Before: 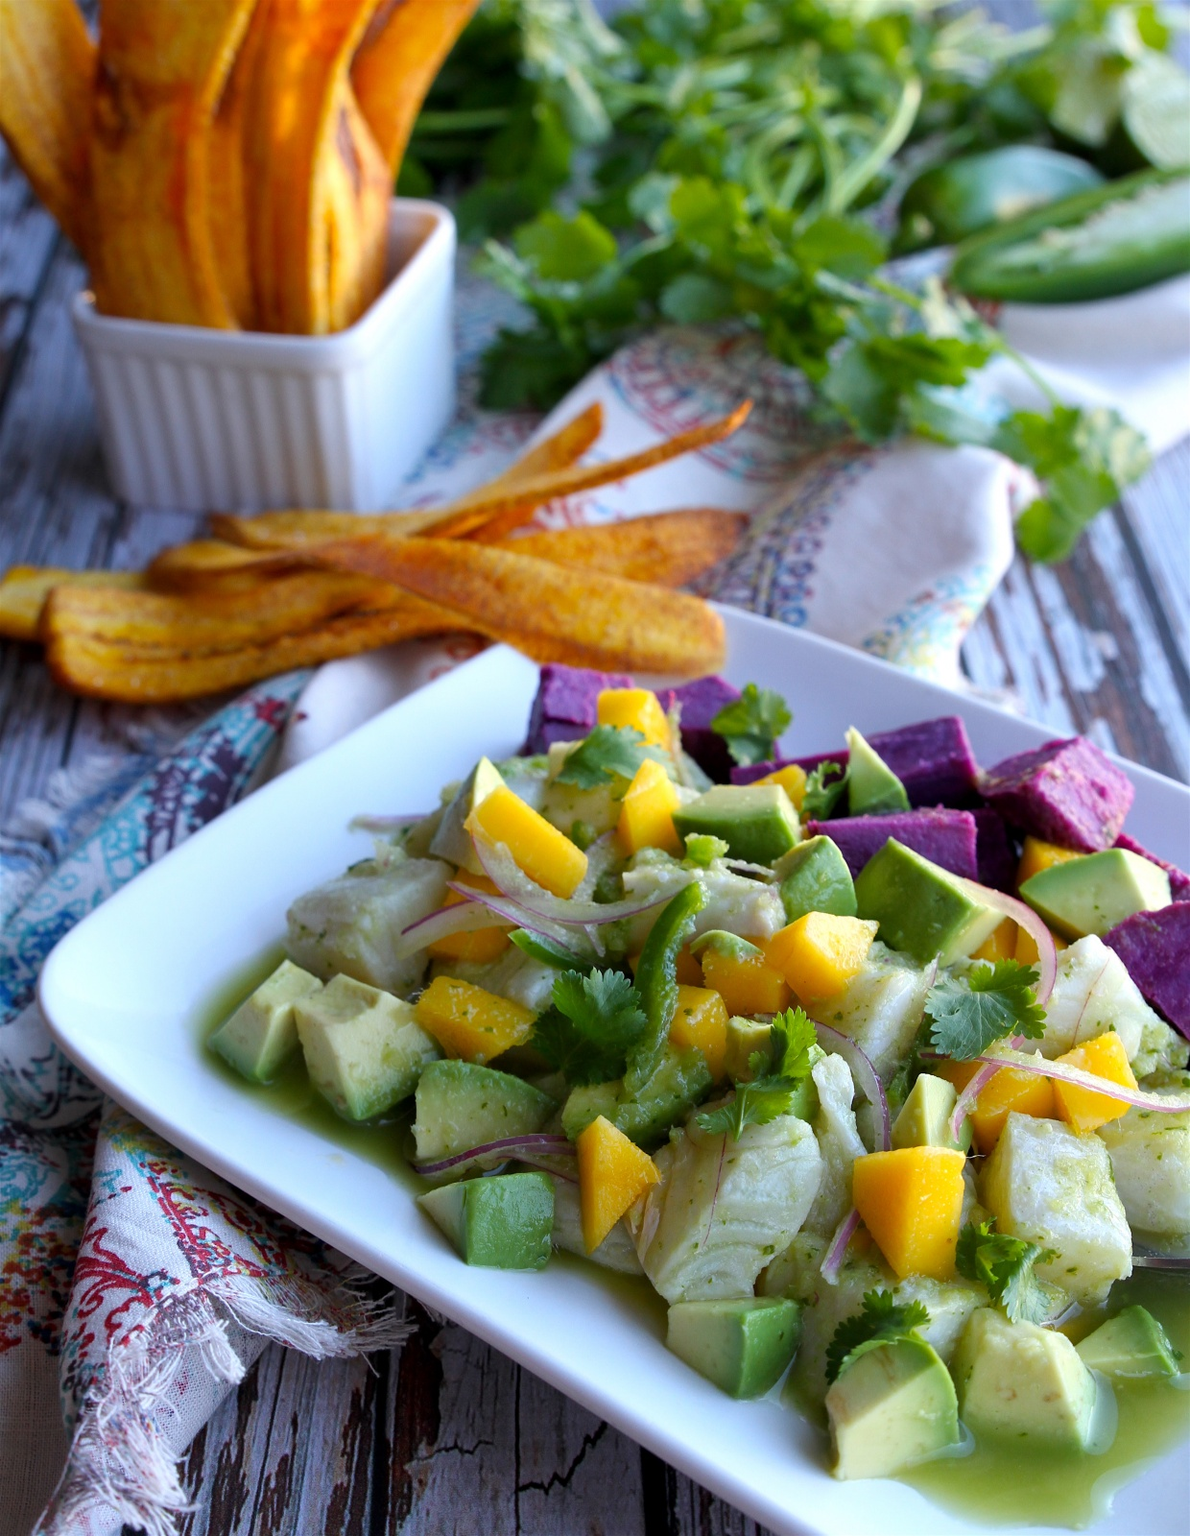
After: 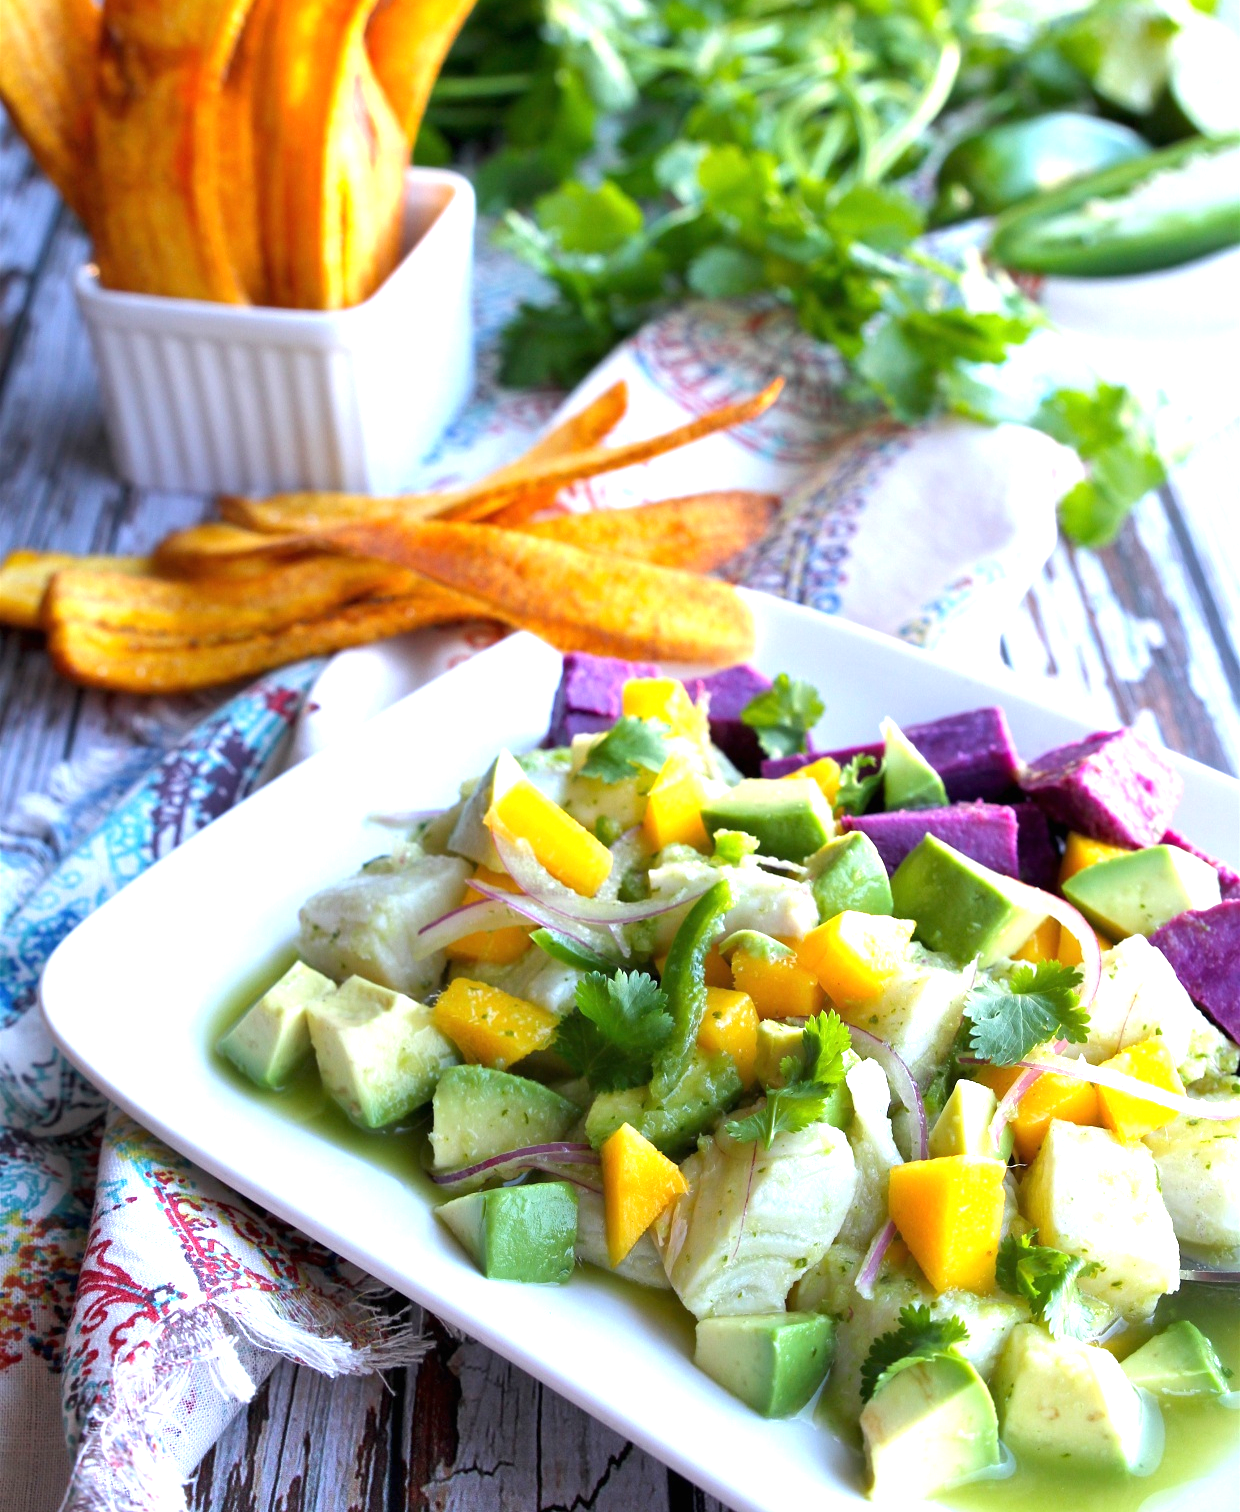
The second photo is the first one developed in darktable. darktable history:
crop and rotate: top 2.479%, bottom 3.018%
exposure: black level correction 0, exposure 1.2 EV, compensate highlight preservation false
